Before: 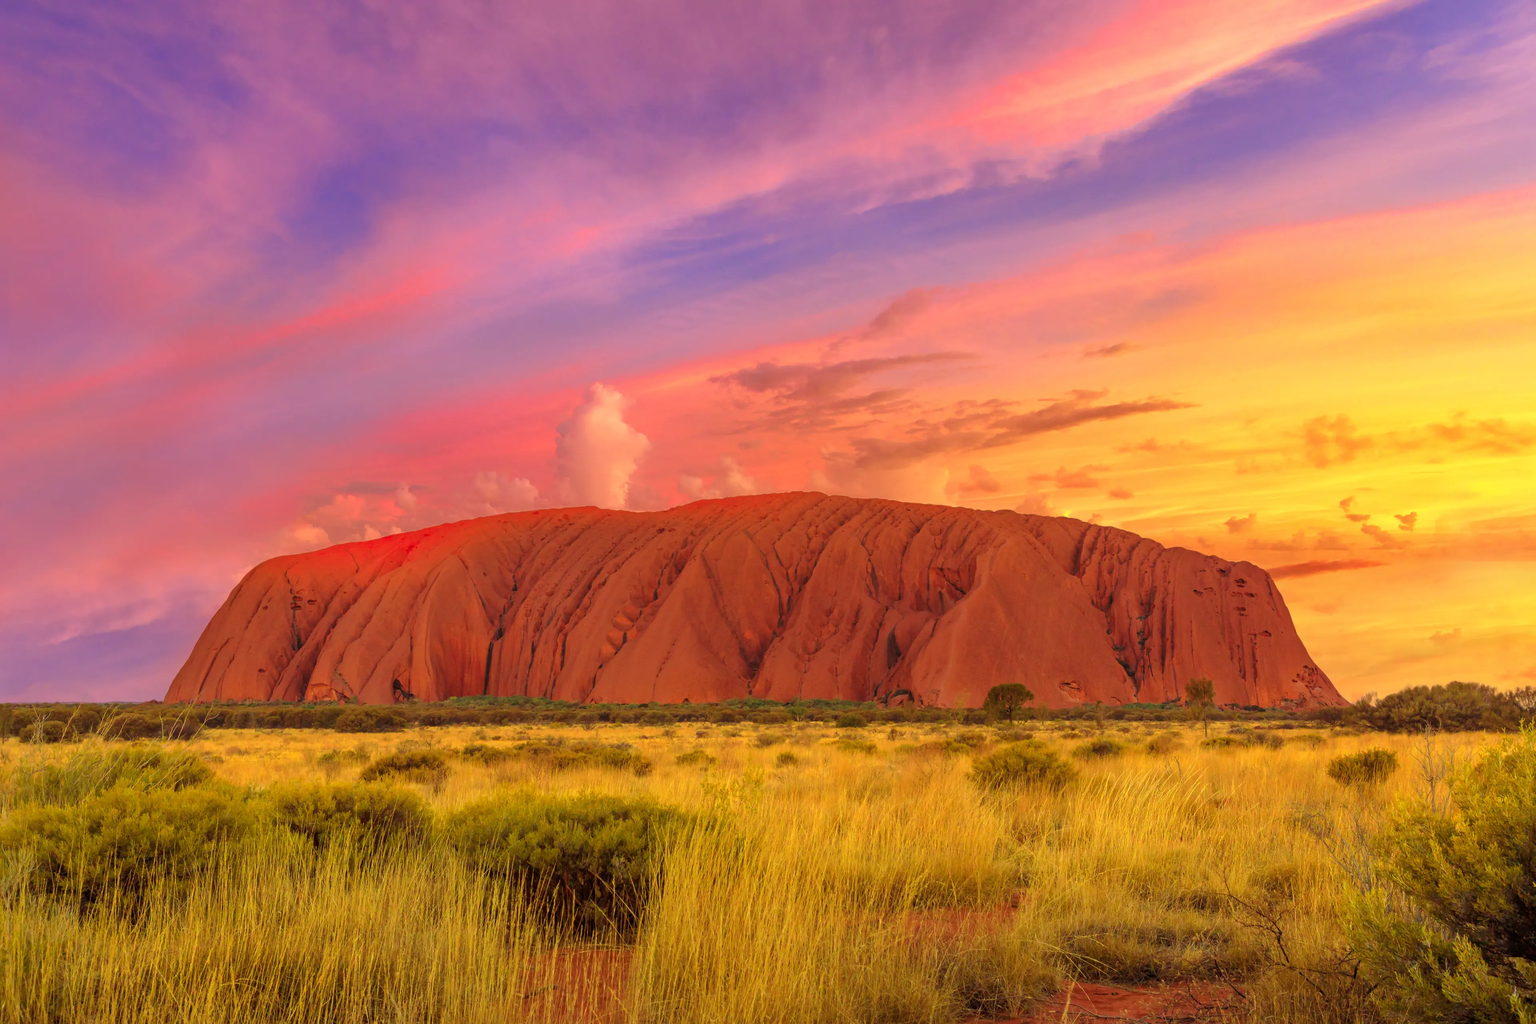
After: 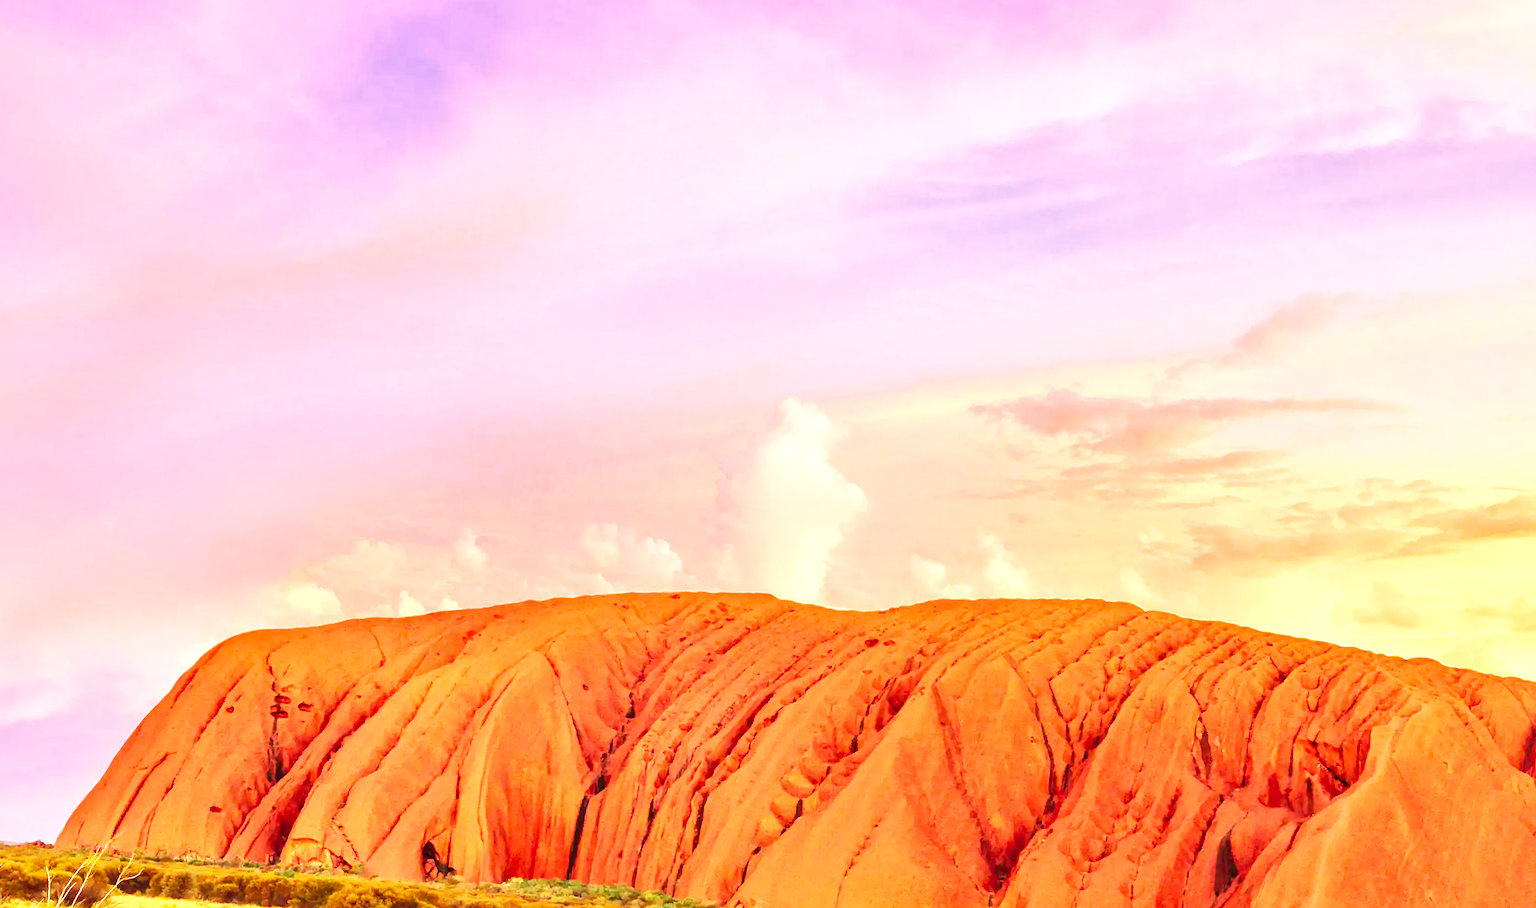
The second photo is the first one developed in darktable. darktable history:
local contrast: mode bilateral grid, contrast 25, coarseness 47, detail 151%, midtone range 0.2
crop and rotate: angle -5.07°, left 2.04%, top 6.804%, right 27.478%, bottom 30.609%
base curve: curves: ch0 [(0, 0) (0.007, 0.004) (0.027, 0.03) (0.046, 0.07) (0.207, 0.54) (0.442, 0.872) (0.673, 0.972) (1, 1)], preserve colors none
exposure: exposure 0.763 EV, compensate exposure bias true, compensate highlight preservation false
